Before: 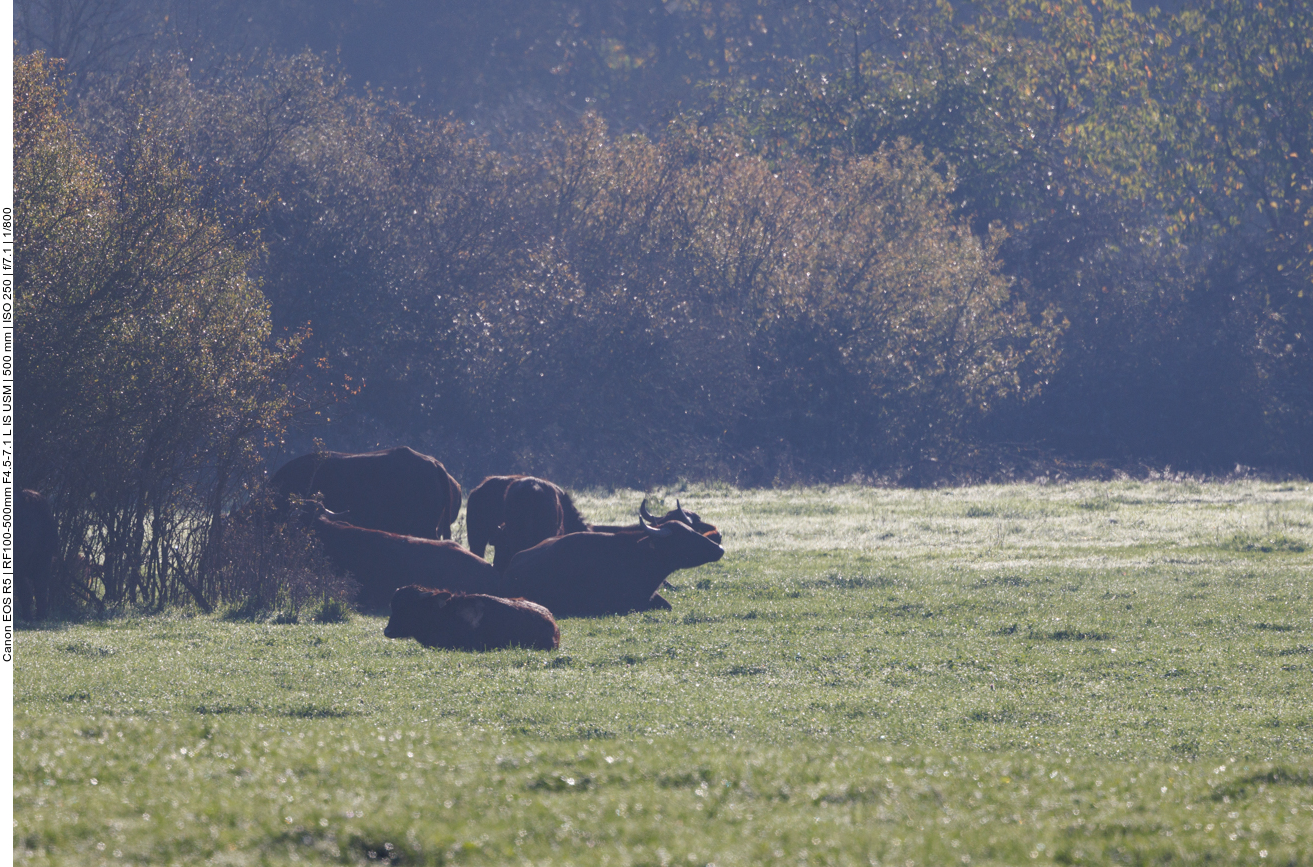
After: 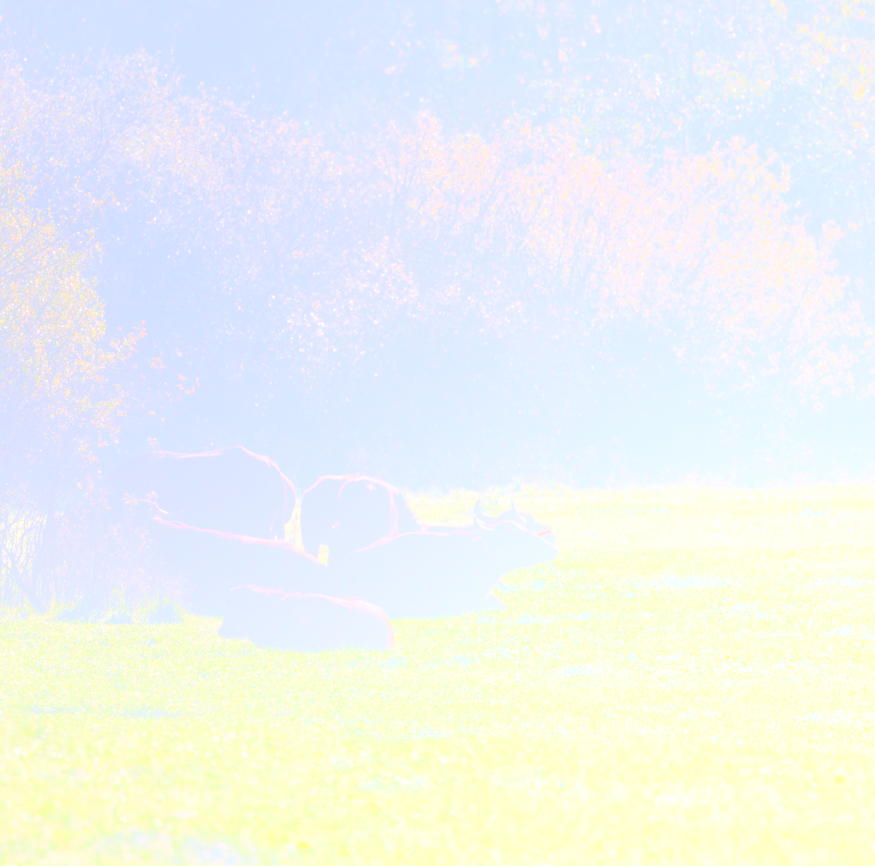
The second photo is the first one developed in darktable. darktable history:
bloom: size 70%, threshold 25%, strength 70%
local contrast: on, module defaults
crop and rotate: left 12.673%, right 20.66%
exposure: exposure 0.574 EV, compensate highlight preservation false
